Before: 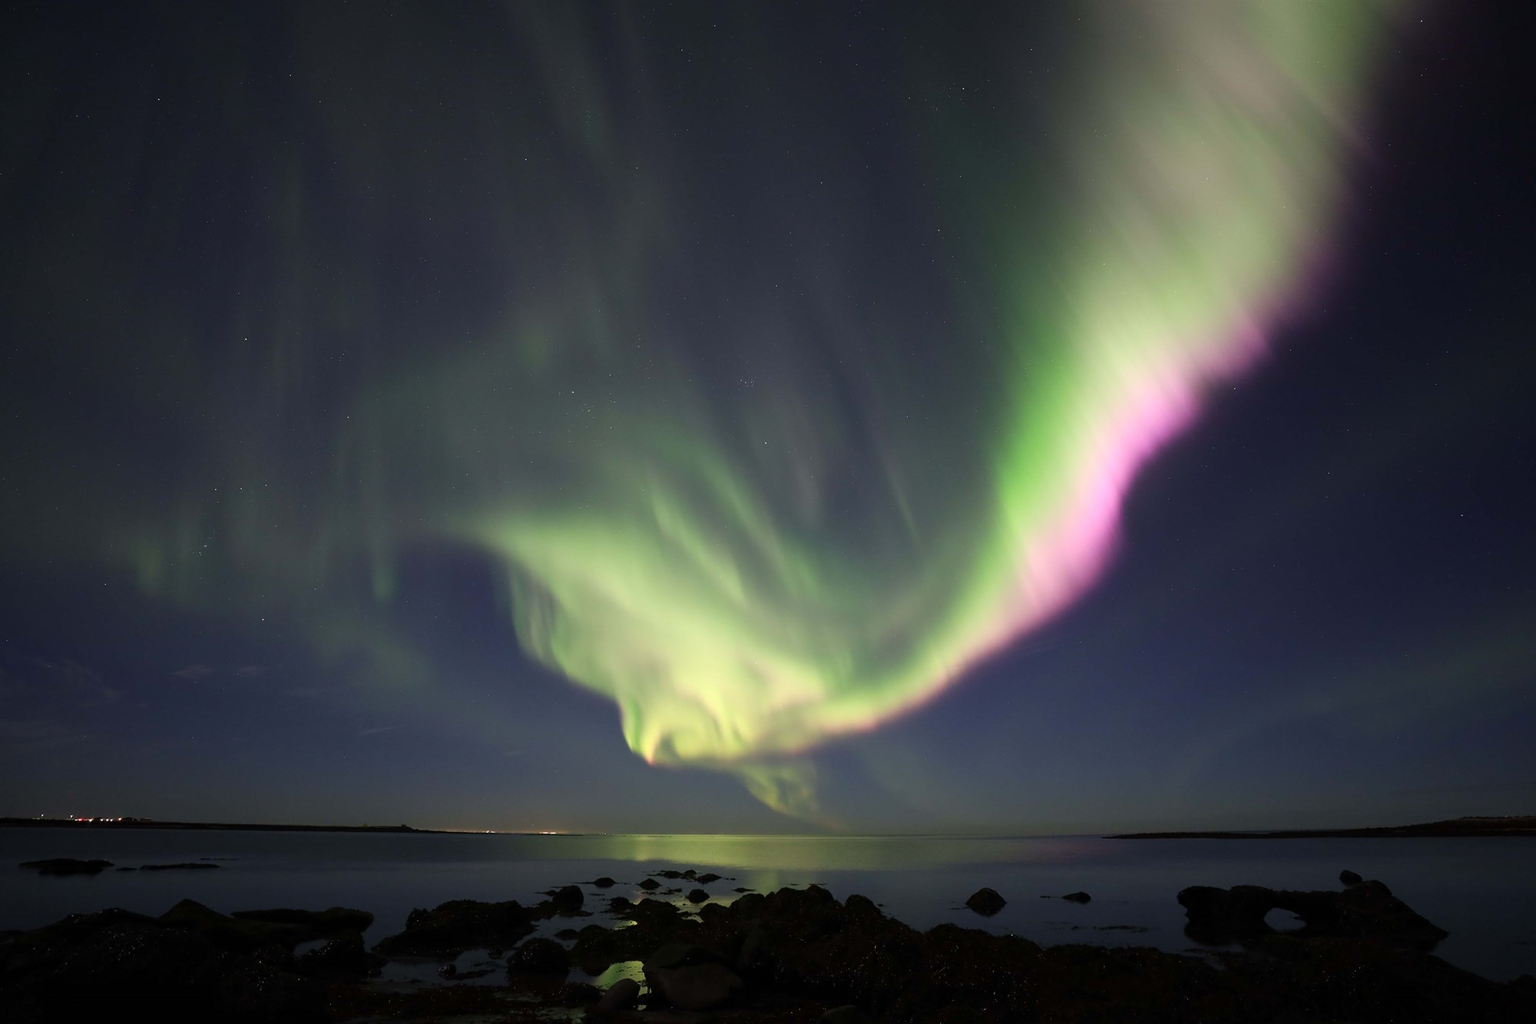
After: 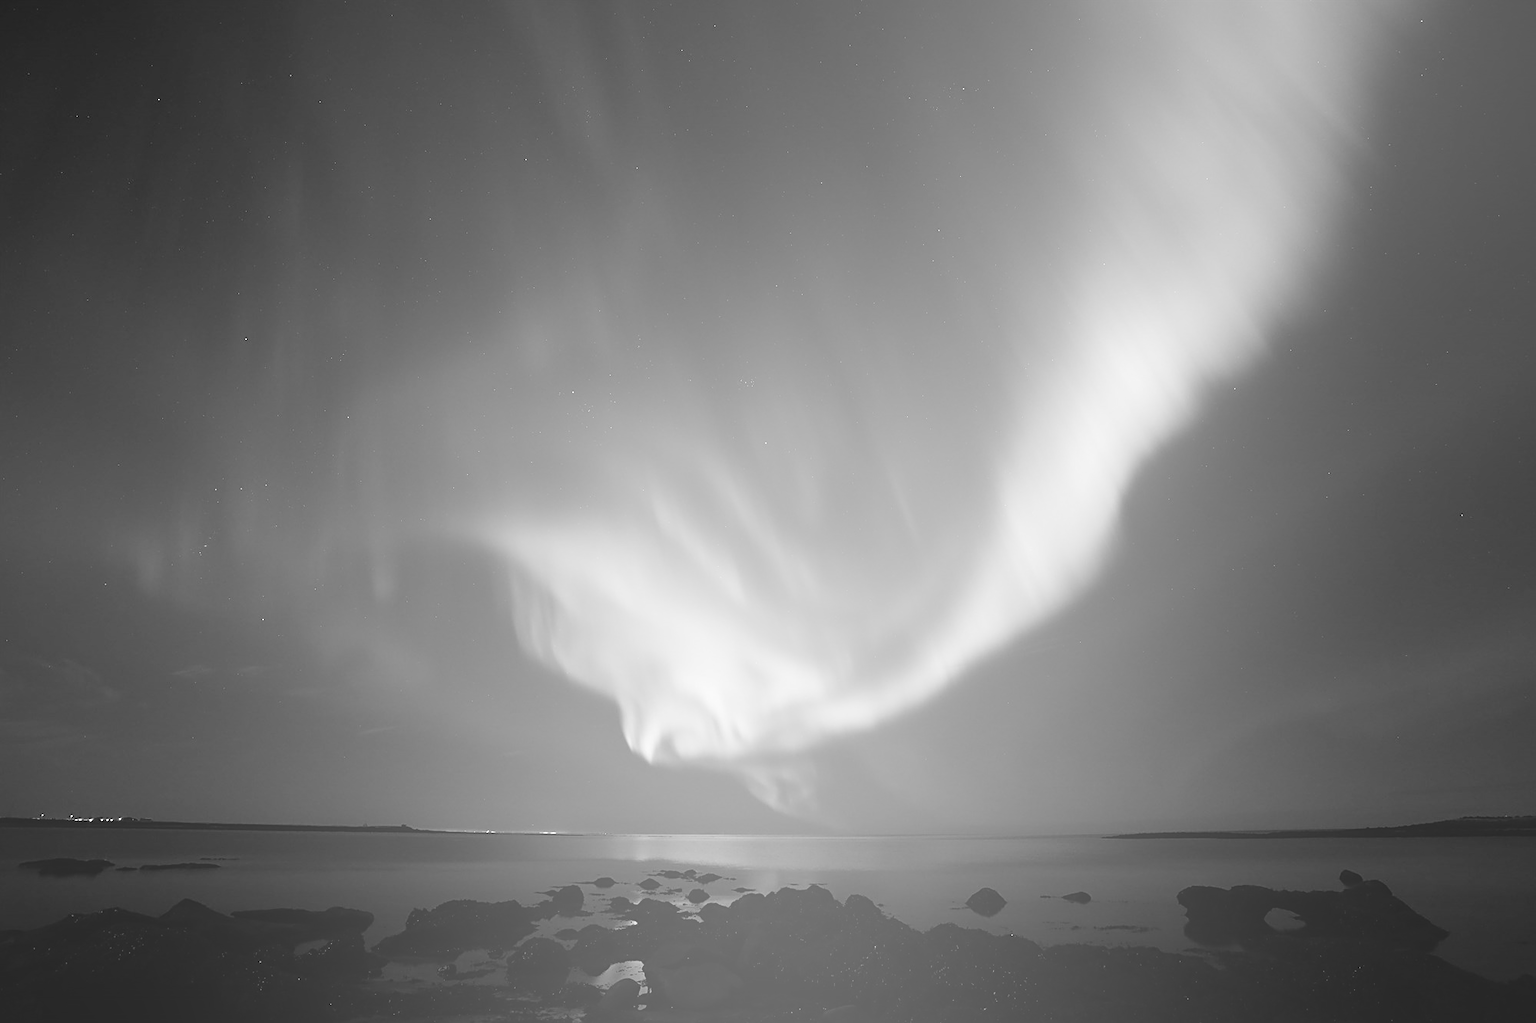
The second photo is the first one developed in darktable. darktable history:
sharpen: on, module defaults
bloom: size 70%, threshold 25%, strength 70%
contrast brightness saturation: saturation -0.04
monochrome: a 1.94, b -0.638
